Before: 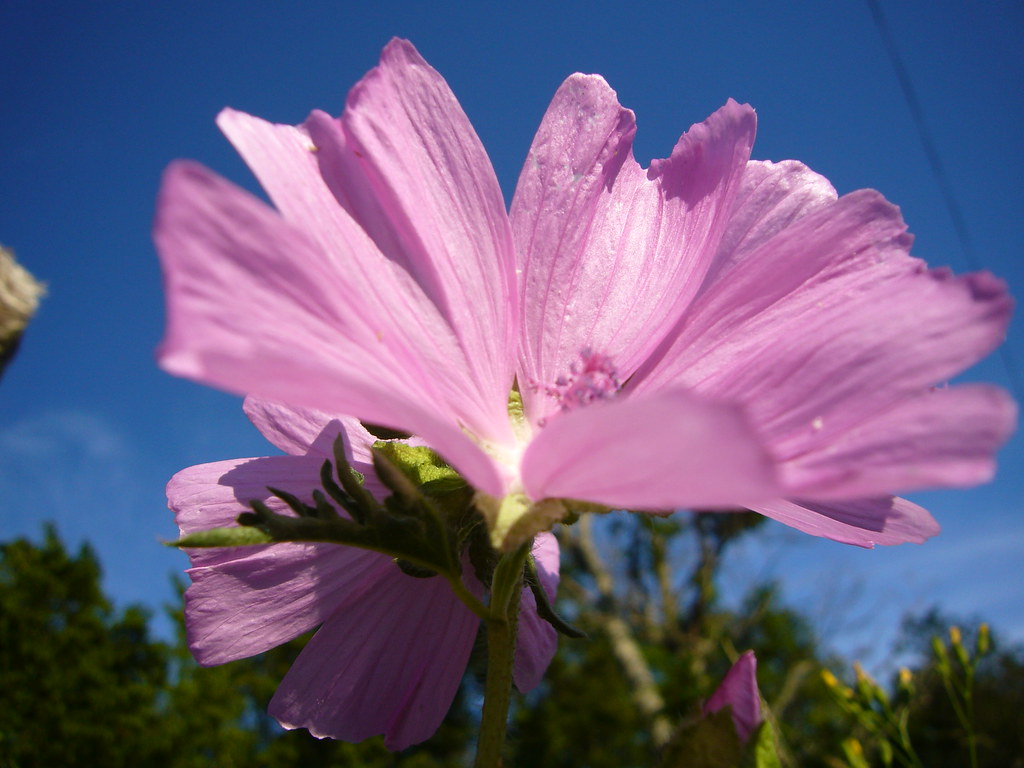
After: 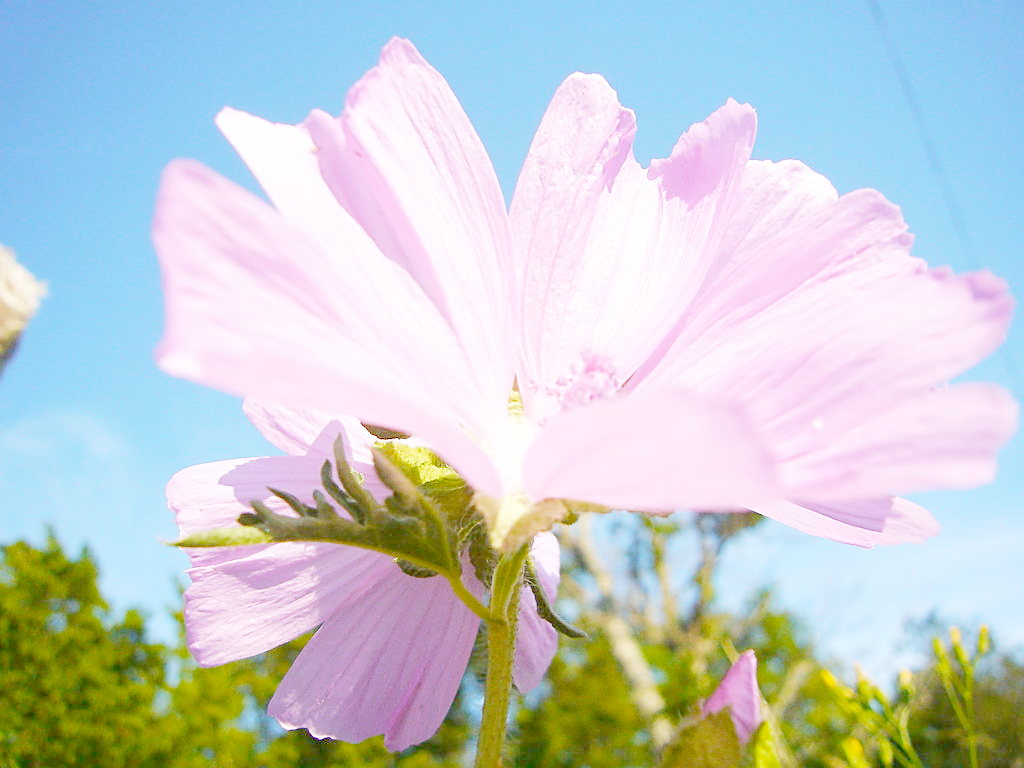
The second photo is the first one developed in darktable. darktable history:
sharpen: amount 0.6
base curve: curves: ch0 [(0, 0) (0.008, 0.007) (0.022, 0.029) (0.048, 0.089) (0.092, 0.197) (0.191, 0.399) (0.275, 0.534) (0.357, 0.65) (0.477, 0.78) (0.542, 0.833) (0.799, 0.973) (1, 1)], preserve colors none
color look up table: target L [81.66, 72.35, 62.32, 47.62, 200.04, 100.14, 94.98, 84.87, 72.18, 68.45, 68.2, 72.06, 57.86, 56.16, 51.08, 45, 36.09, 60.02, 58.07, 50.51, 32.35, 38.46, 14.11, 70.08, 58.1, 56.53, 0 ×23], target a [4.324, -22.64, -40.38, -15.01, 0, 0, 0.084, 0.144, 22.9, 46.53, 24.13, 0.286, 55.02, 0.727, 64.73, 23.84, 1.017, 9.468, 56.72, 12.77, 29.61, 21.16, 0.976, -29.27, -5.803, -22.13, 0 ×23], target b [86.81, 68.1, 43.13, 34.6, 0, 0, 1.082, 2.072, 24.72, 66.96, 70.94, 1.872, 26.55, 1.344, 42.06, 23.38, -0.215, -27.95, -10.83, -59.44, -25.52, -69.95, -0.626, -0.504, -26.19, -28.89, 0 ×23], num patches 26
